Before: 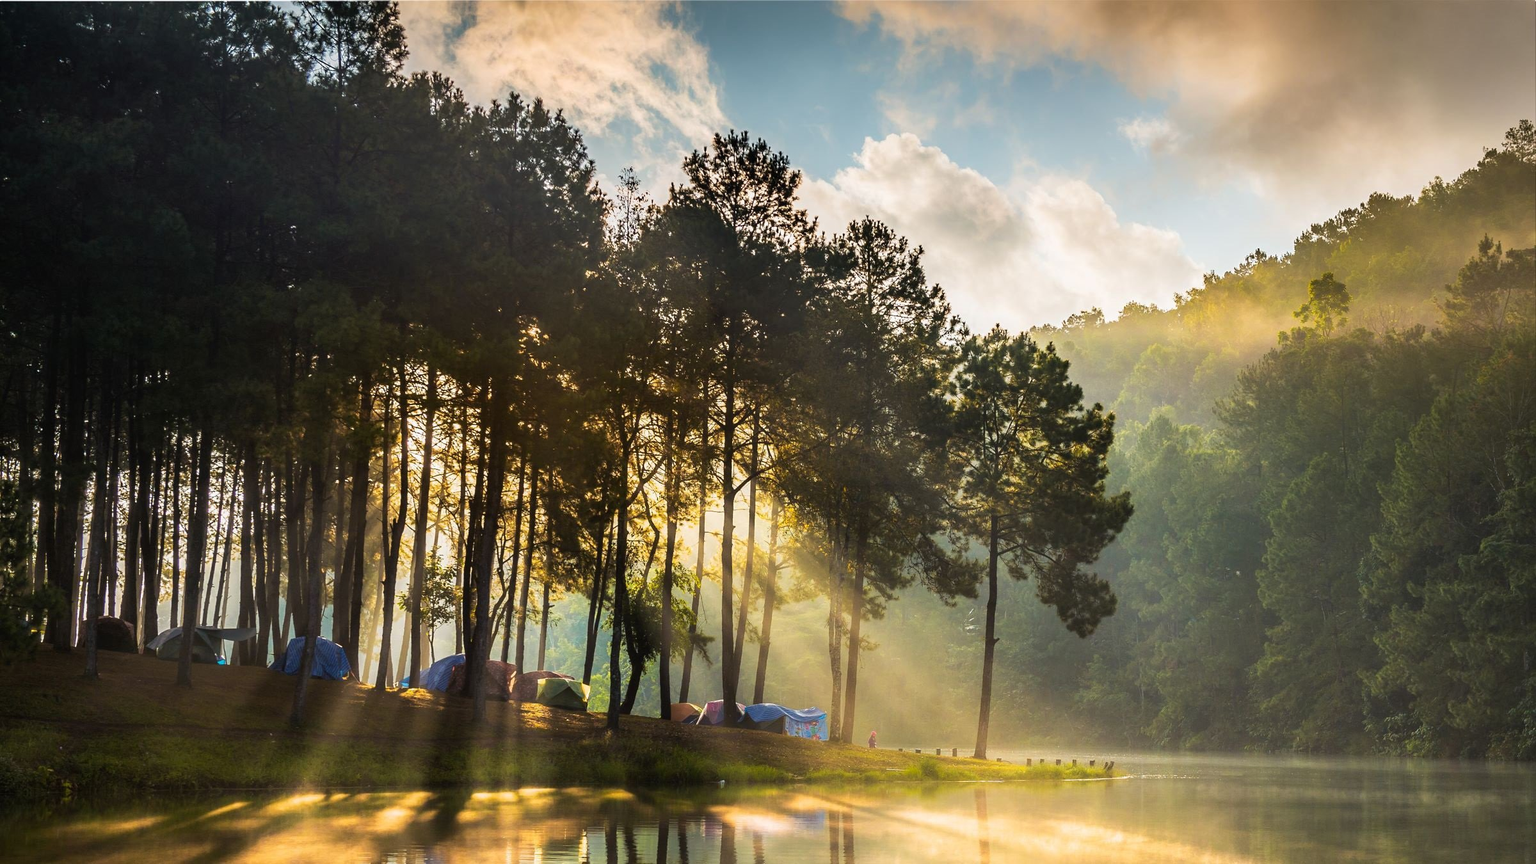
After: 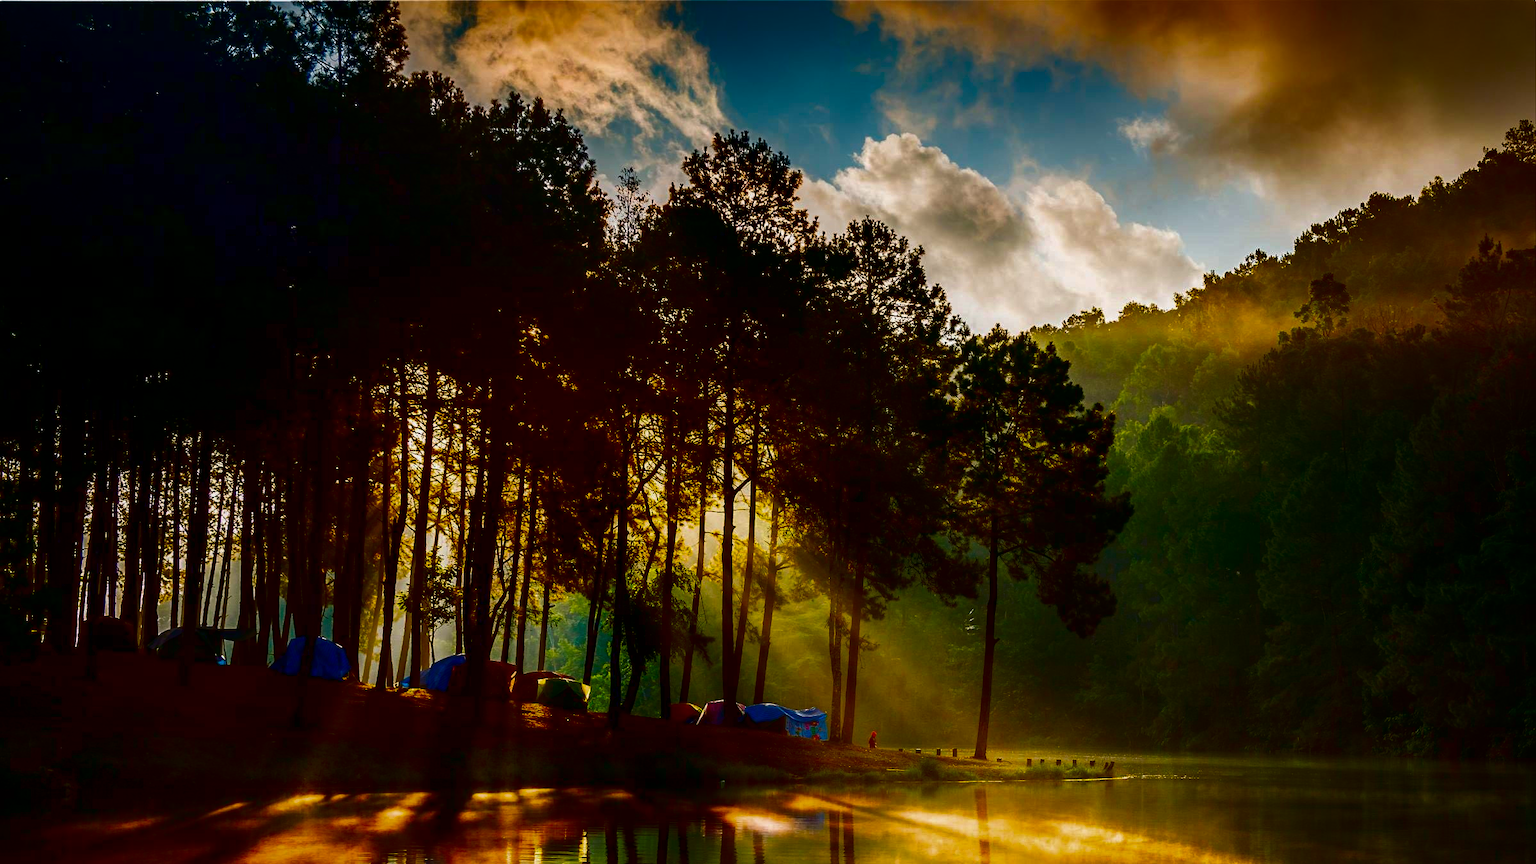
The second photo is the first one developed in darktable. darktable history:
contrast brightness saturation: brightness -1, saturation 1
exposure: black level correction 0.001, exposure 0.014 EV, compensate highlight preservation false
